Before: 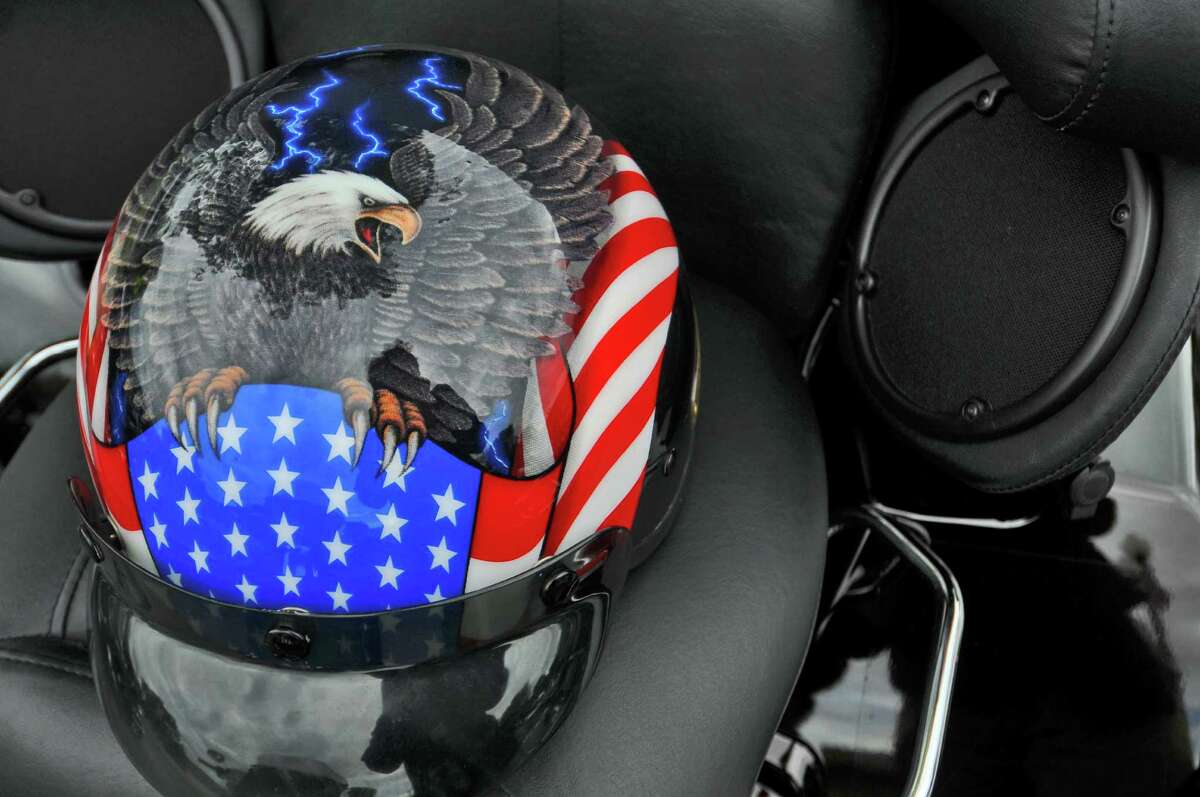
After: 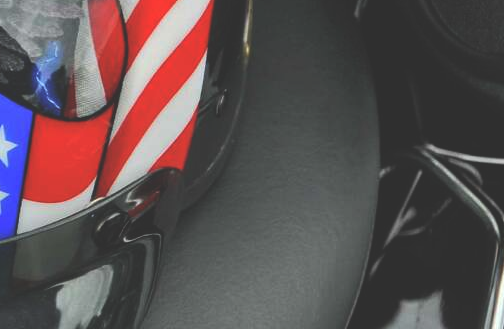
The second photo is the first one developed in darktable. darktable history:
exposure: black level correction -0.029, compensate highlight preservation false
crop: left 37.373%, top 45.089%, right 20.502%, bottom 13.517%
